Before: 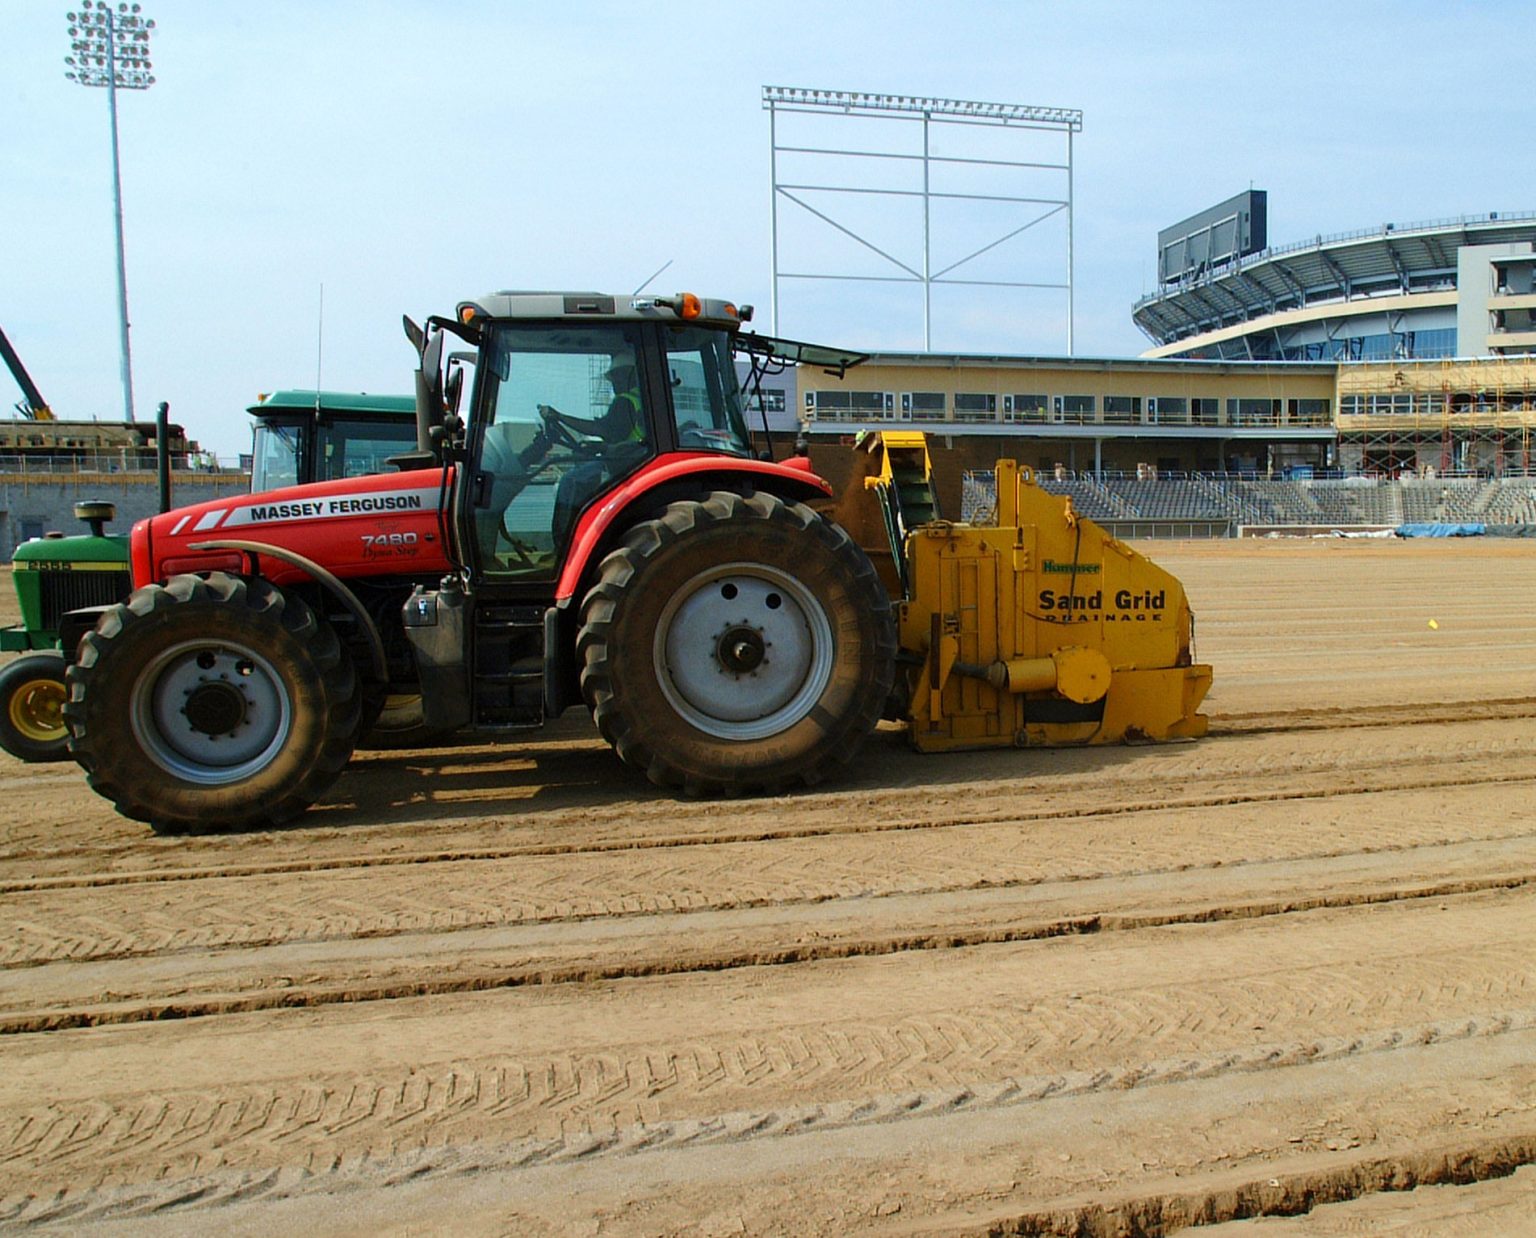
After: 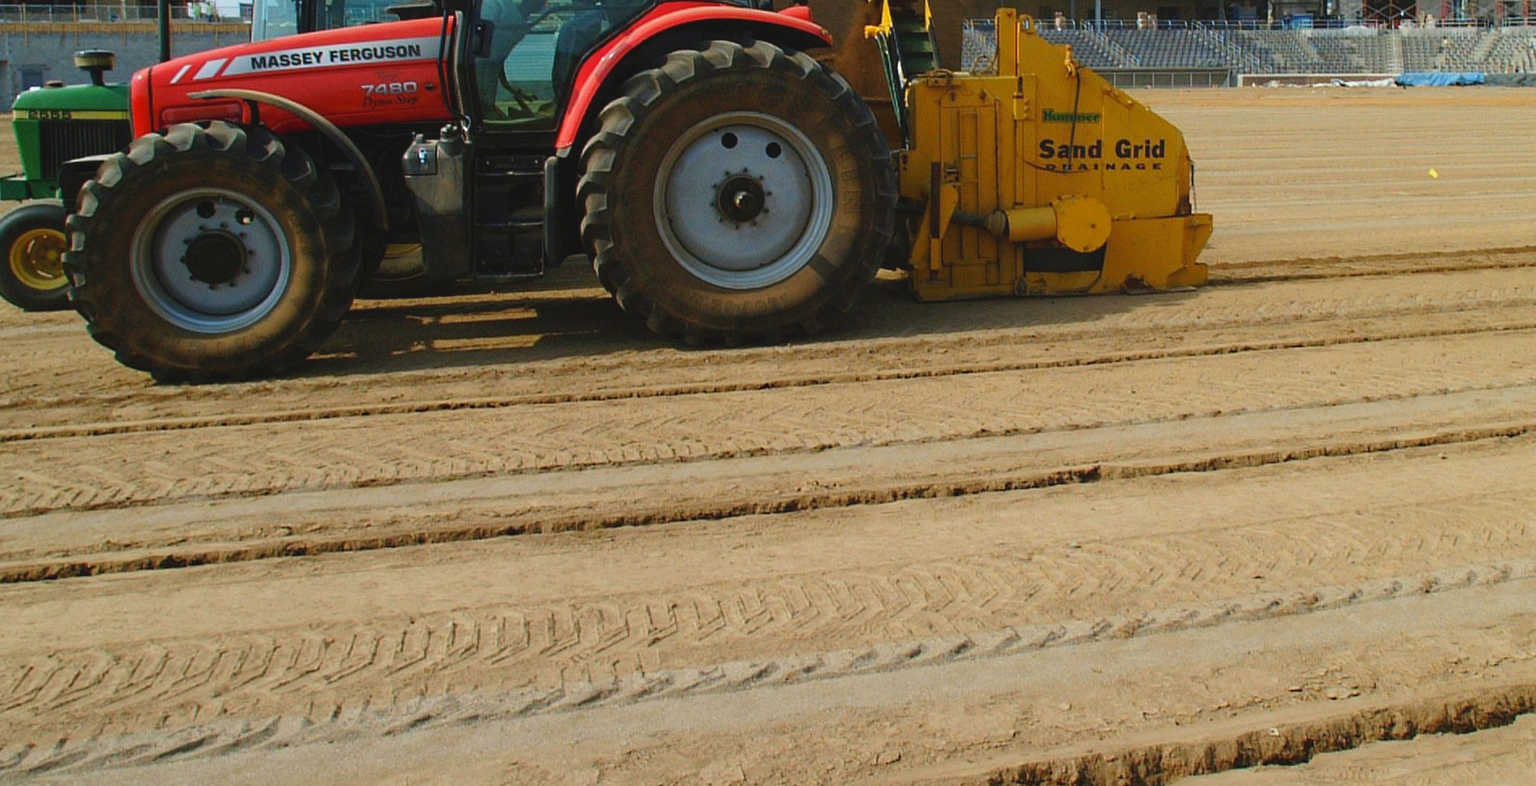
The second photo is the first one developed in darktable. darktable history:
contrast brightness saturation: contrast -0.11
crop and rotate: top 36.435%
sharpen: radius 5.325, amount 0.312, threshold 26.433
